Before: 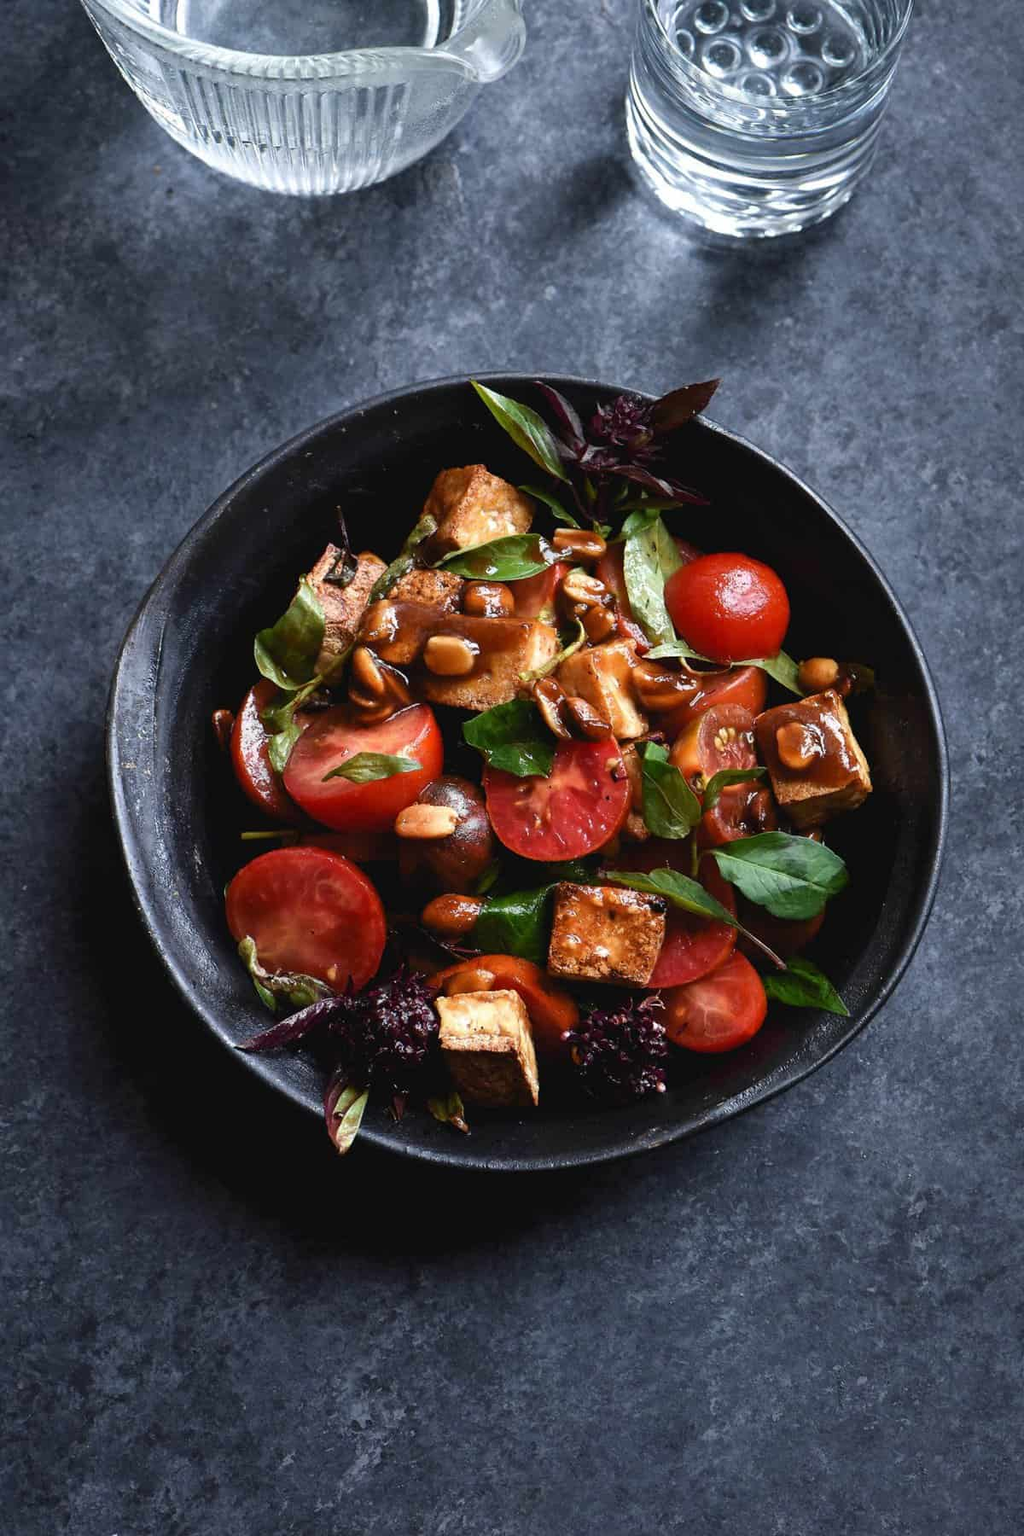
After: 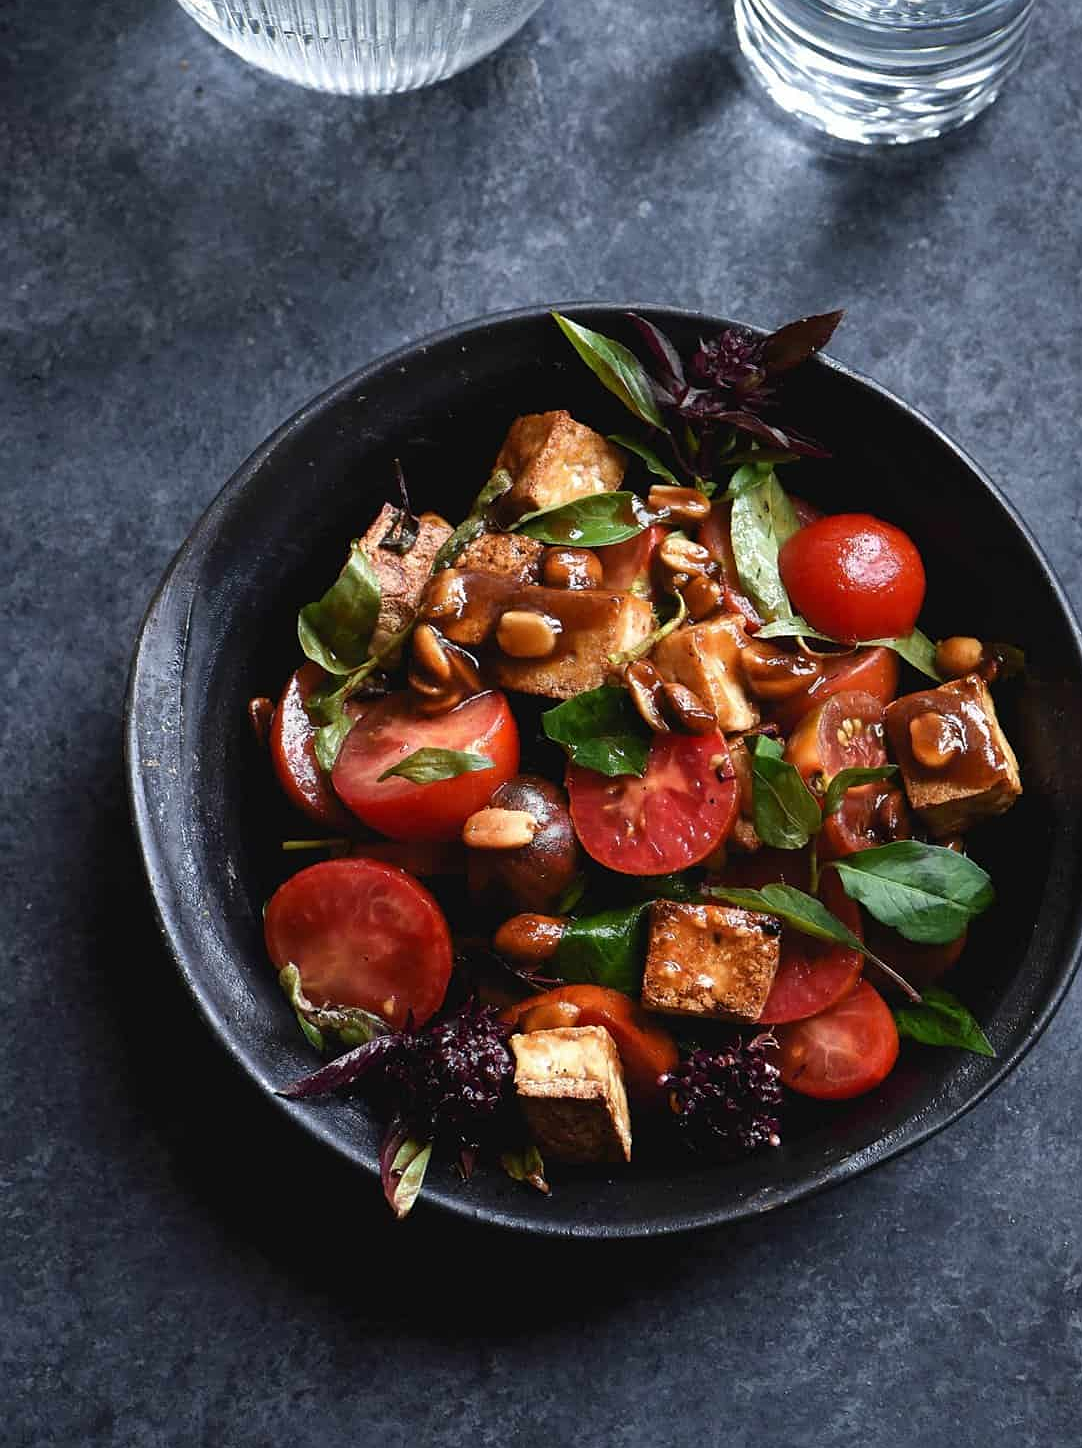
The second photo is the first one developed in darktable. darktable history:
sharpen: radius 1.32, amount 0.294, threshold 0.144
crop: top 7.471%, right 9.826%, bottom 12.067%
